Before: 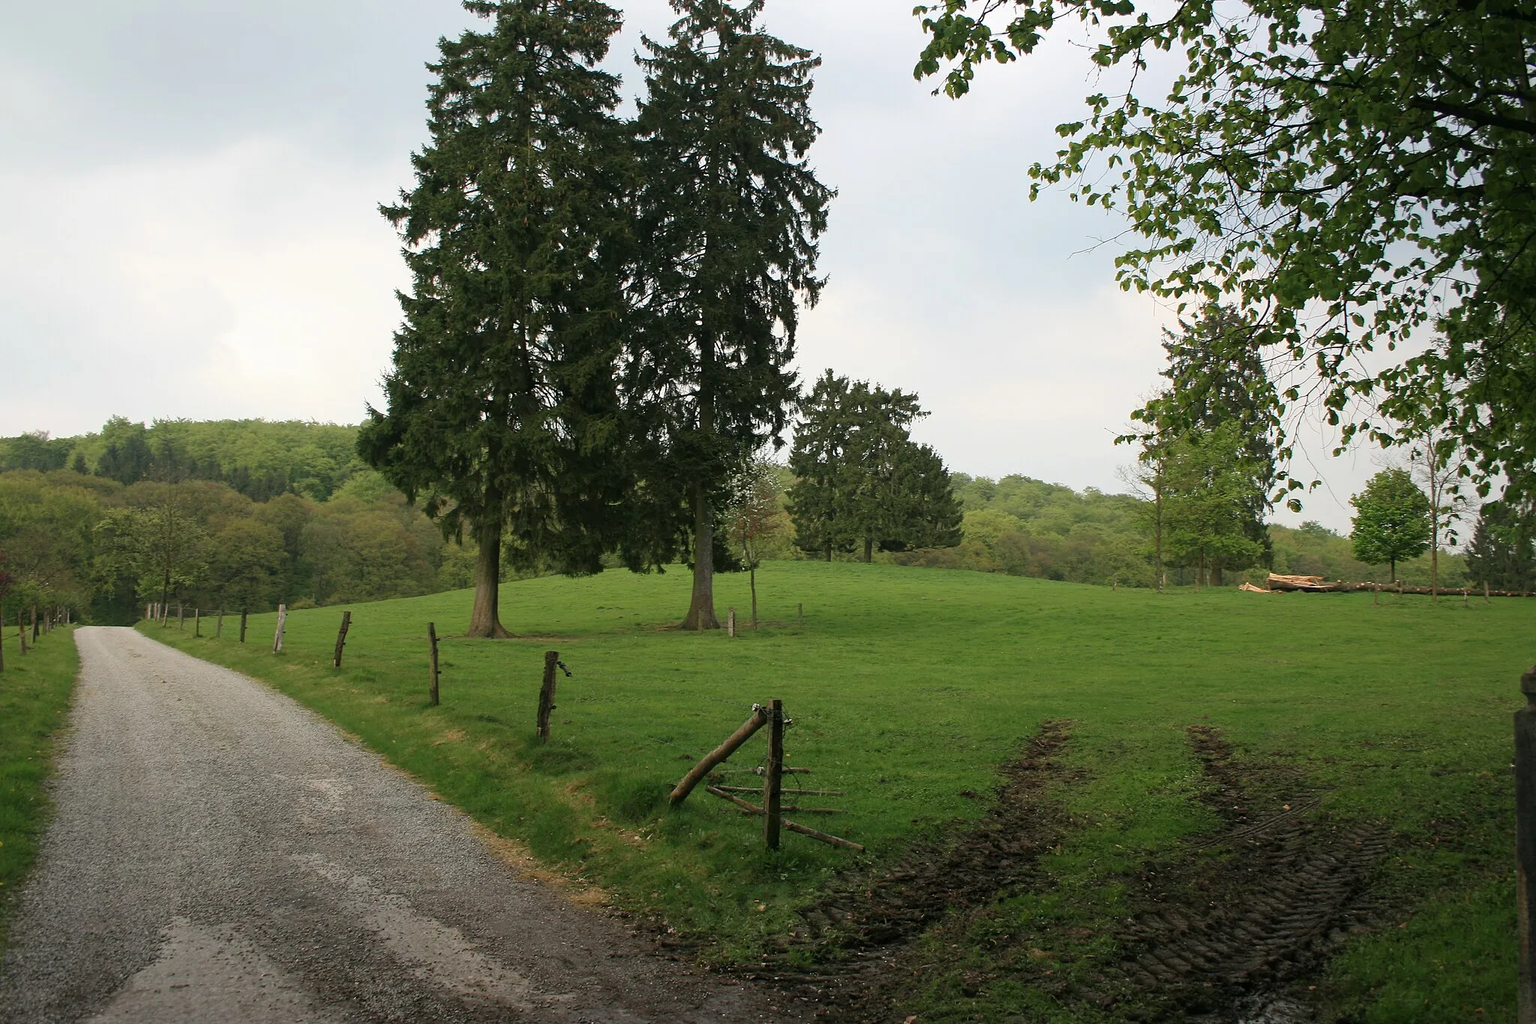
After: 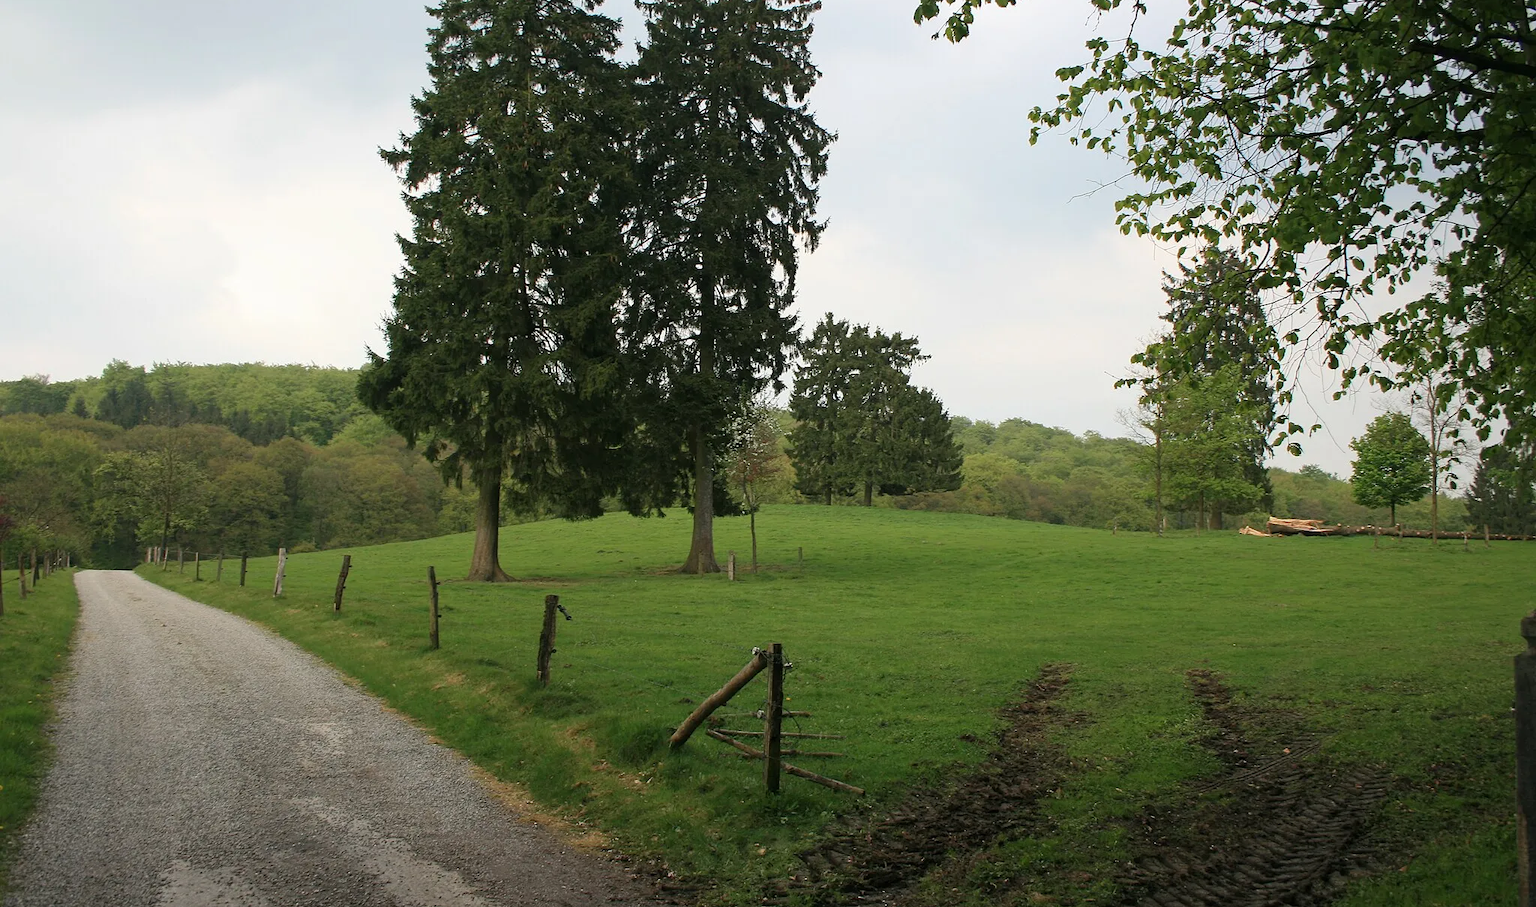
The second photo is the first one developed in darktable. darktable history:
crop and rotate: top 5.538%, bottom 5.809%
